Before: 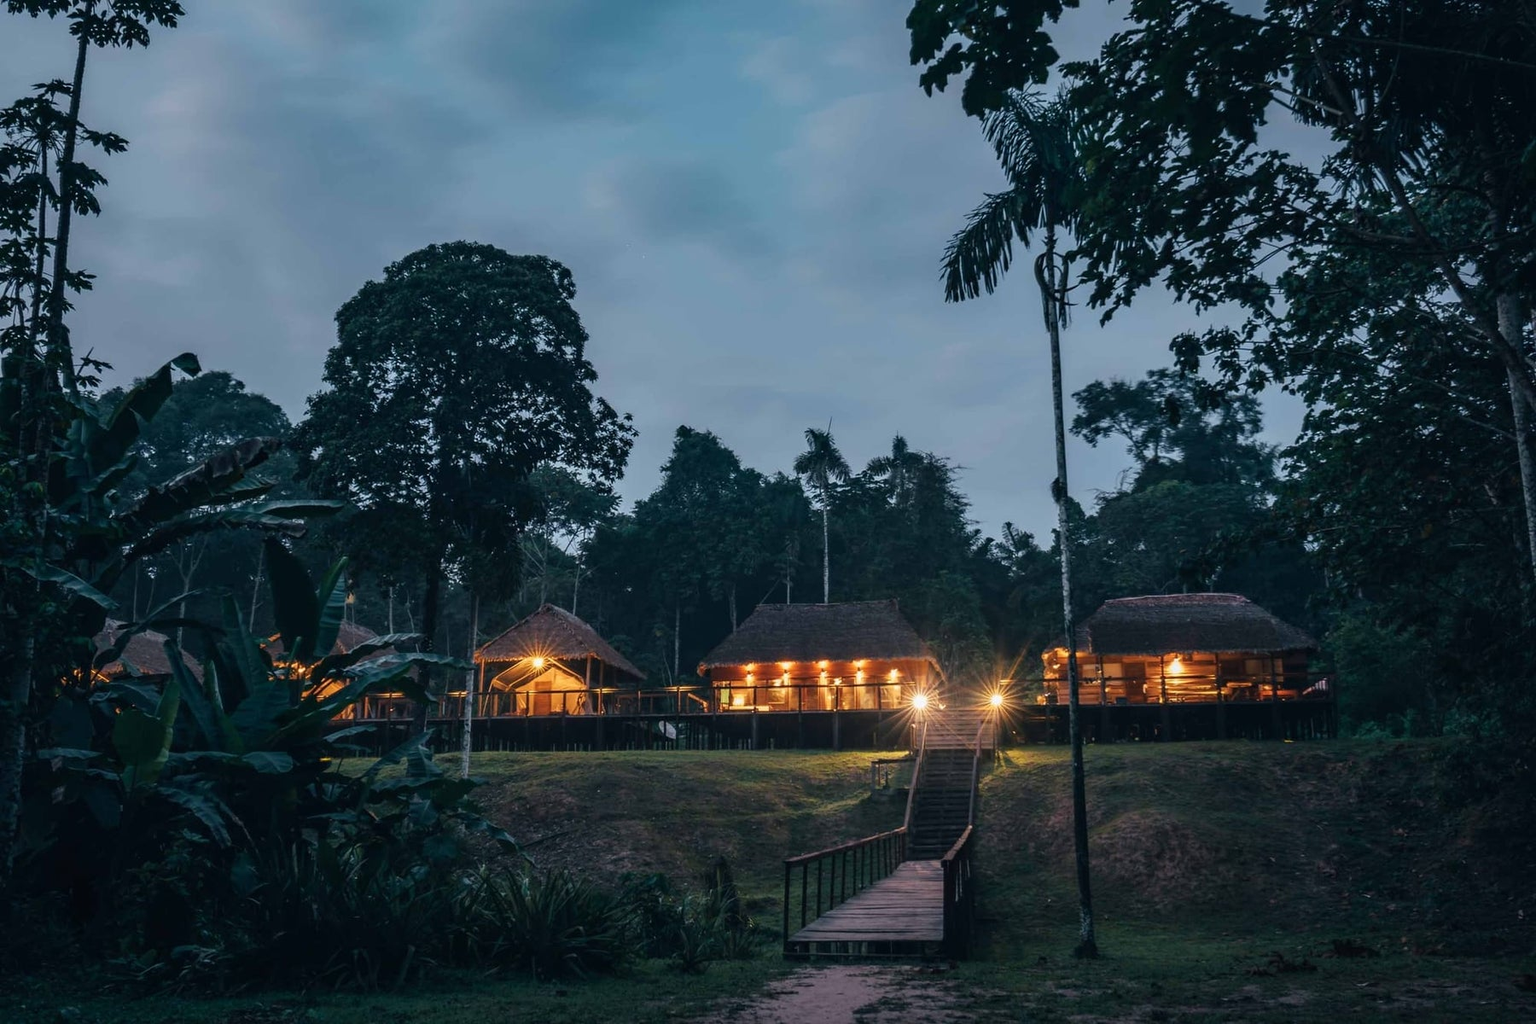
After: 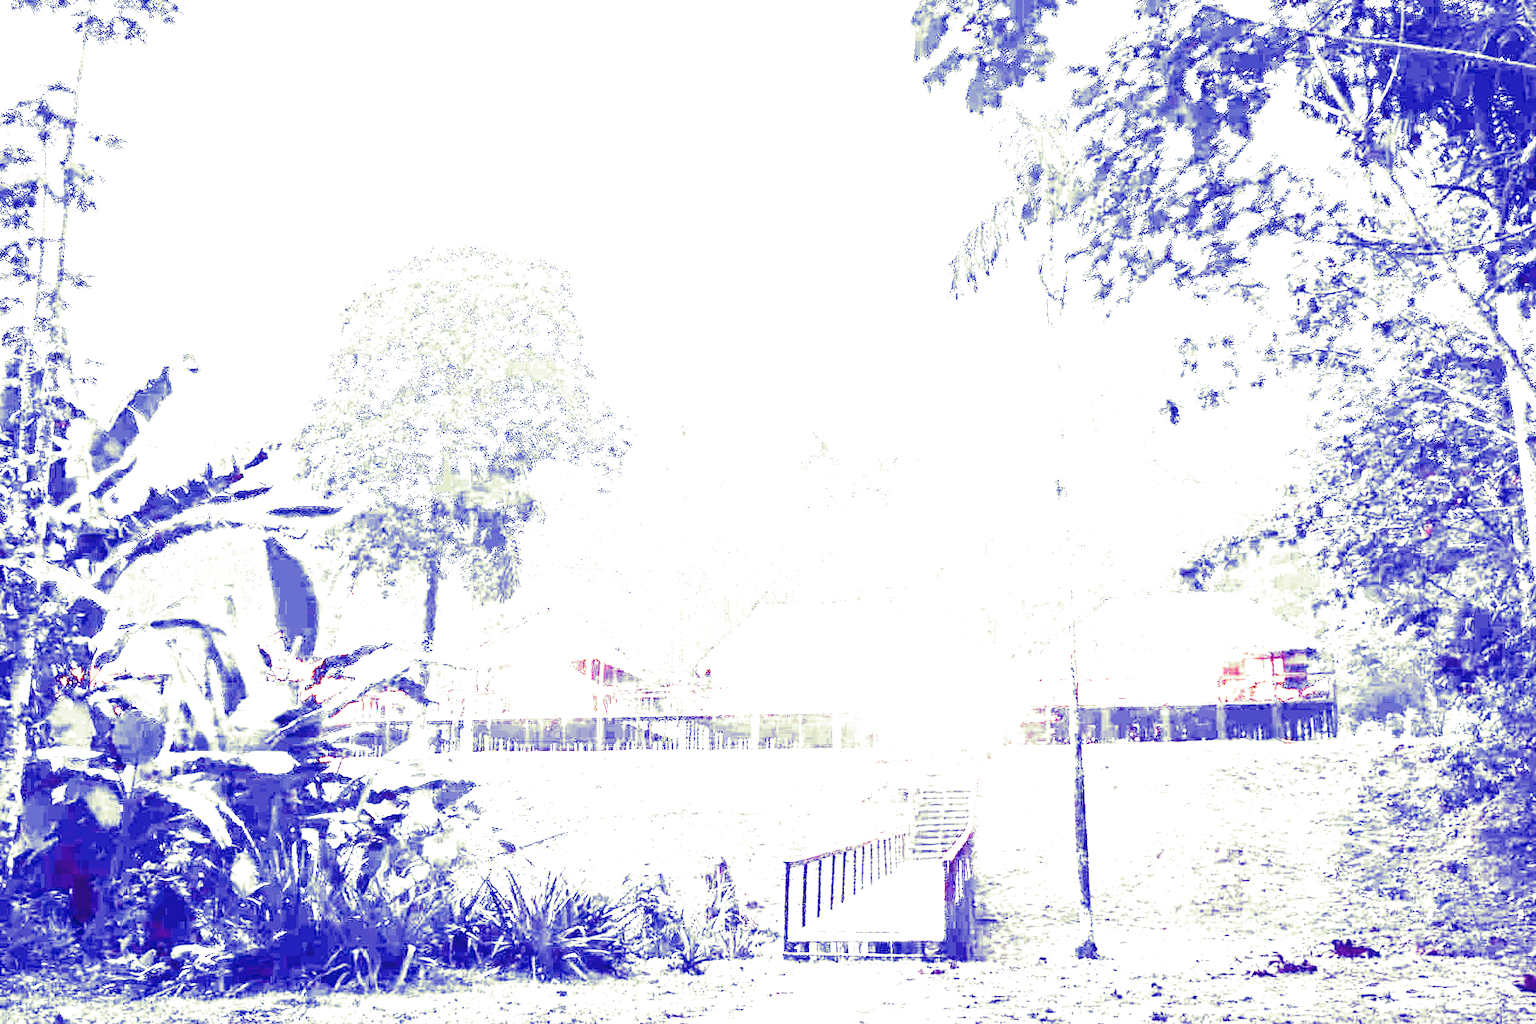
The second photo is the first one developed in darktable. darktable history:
white balance: red 8, blue 8
exposure: black level correction 0, exposure 0.9 EV, compensate highlight preservation false
split-toning: shadows › hue 290.82°, shadows › saturation 0.34, highlights › saturation 0.38, balance 0, compress 50%
